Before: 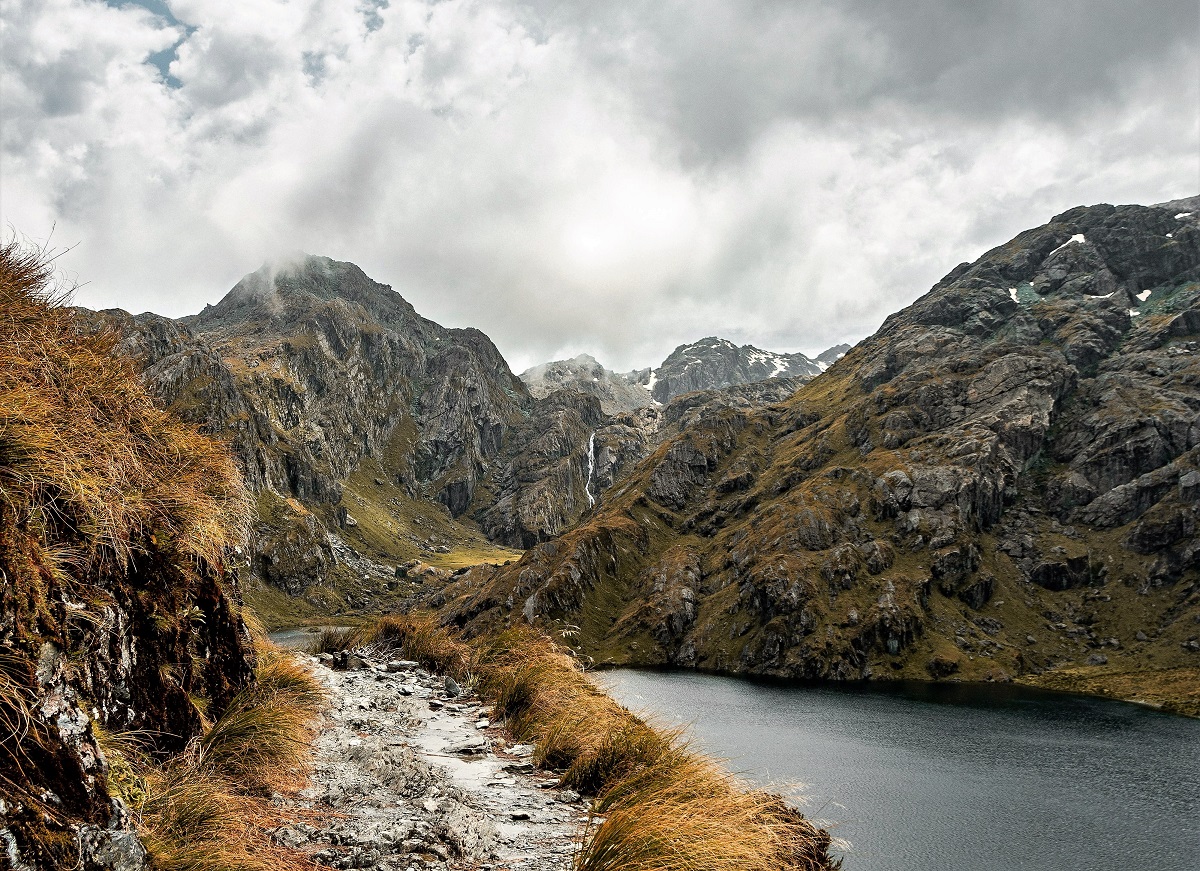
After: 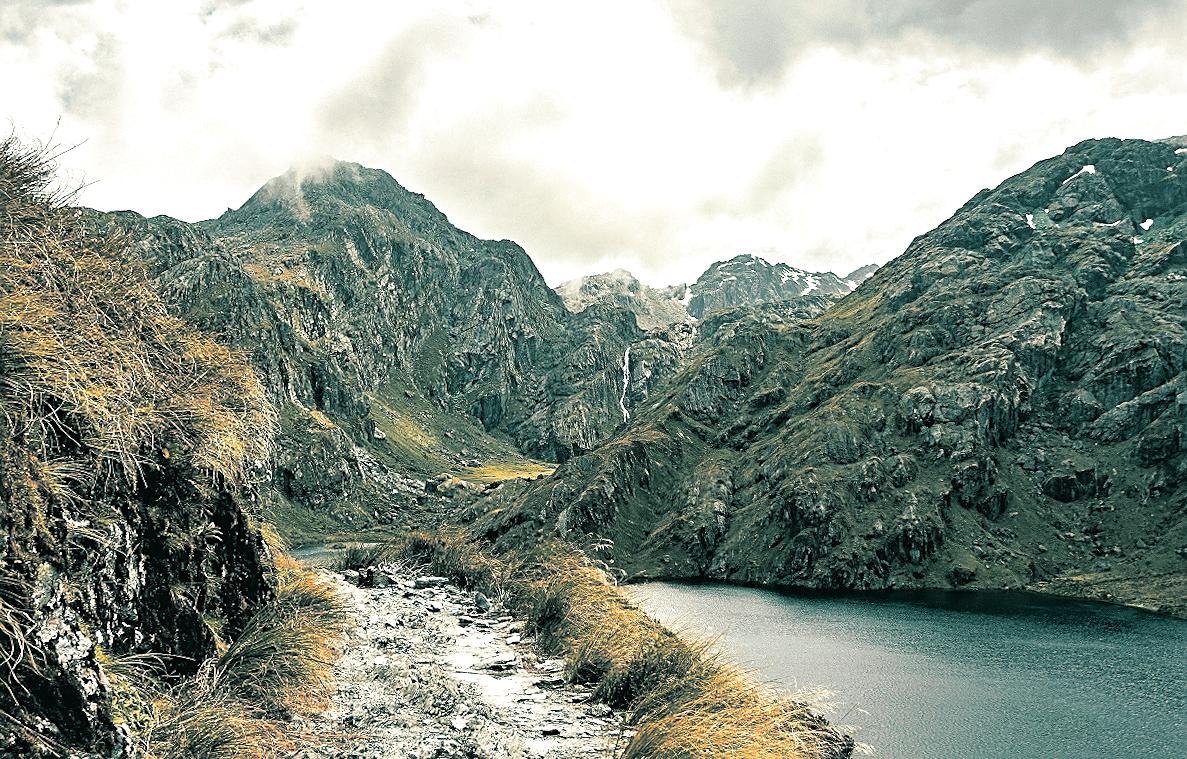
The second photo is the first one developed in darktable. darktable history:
split-toning: shadows › hue 186.43°, highlights › hue 49.29°, compress 30.29%
color balance: mode lift, gamma, gain (sRGB), lift [1.04, 1, 1, 0.97], gamma [1.01, 1, 1, 0.97], gain [0.96, 1, 1, 0.97]
rotate and perspective: rotation 0.679°, lens shift (horizontal) 0.136, crop left 0.009, crop right 0.991, crop top 0.078, crop bottom 0.95
crop and rotate: top 6.25%
sharpen: on, module defaults
contrast brightness saturation: contrast 0.01, saturation -0.05
white balance: emerald 1
exposure: exposure 0.636 EV, compensate highlight preservation false
